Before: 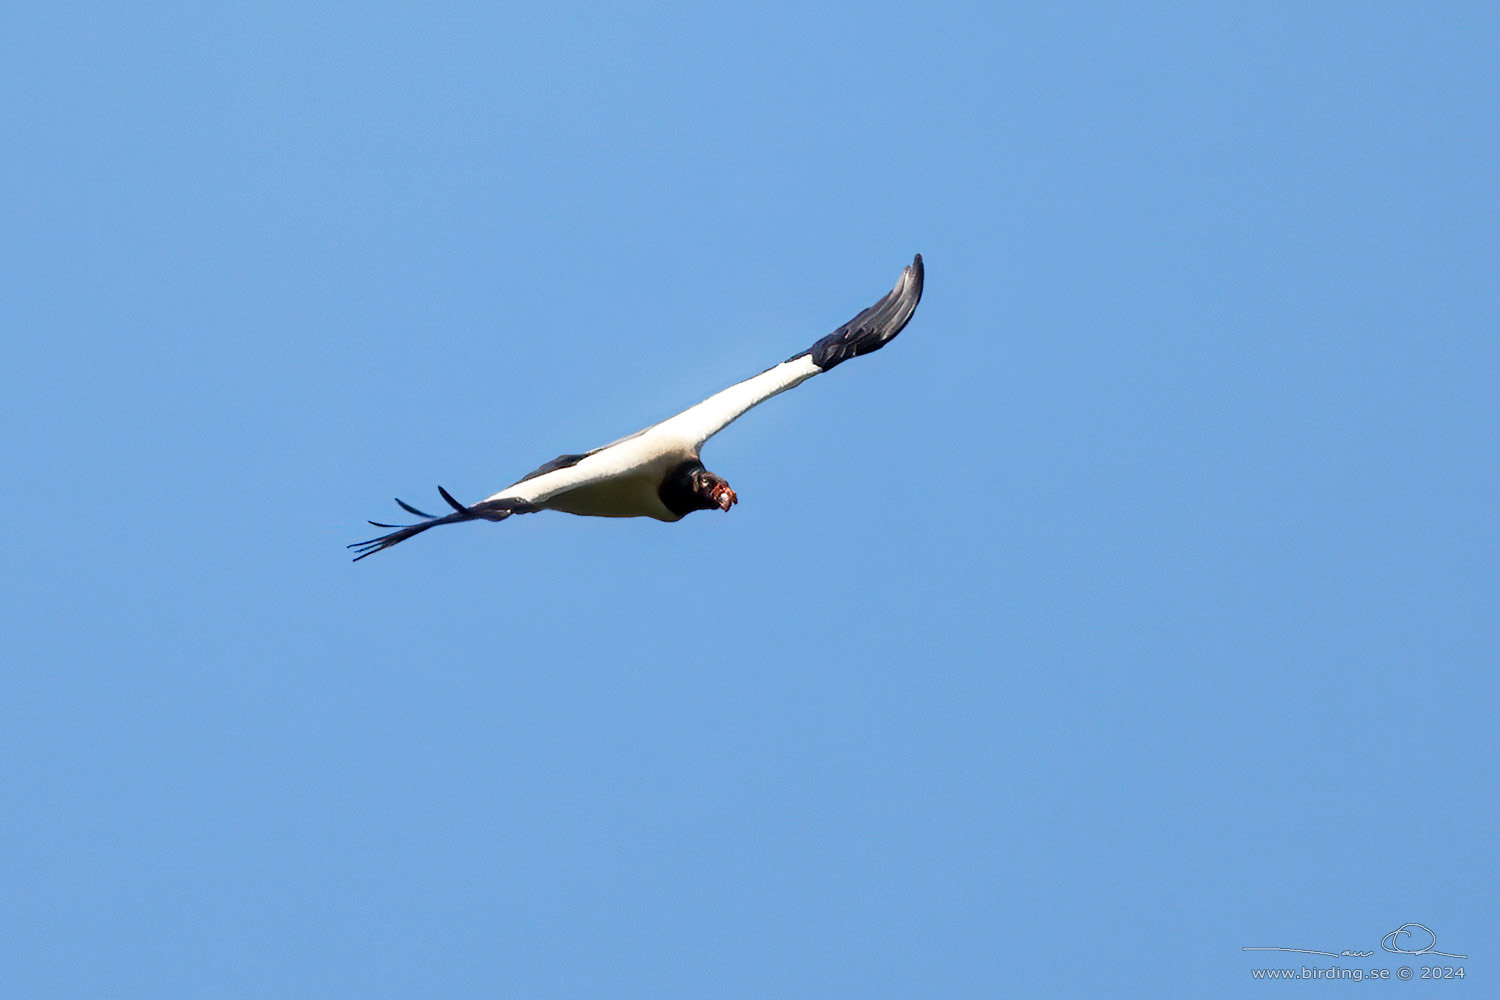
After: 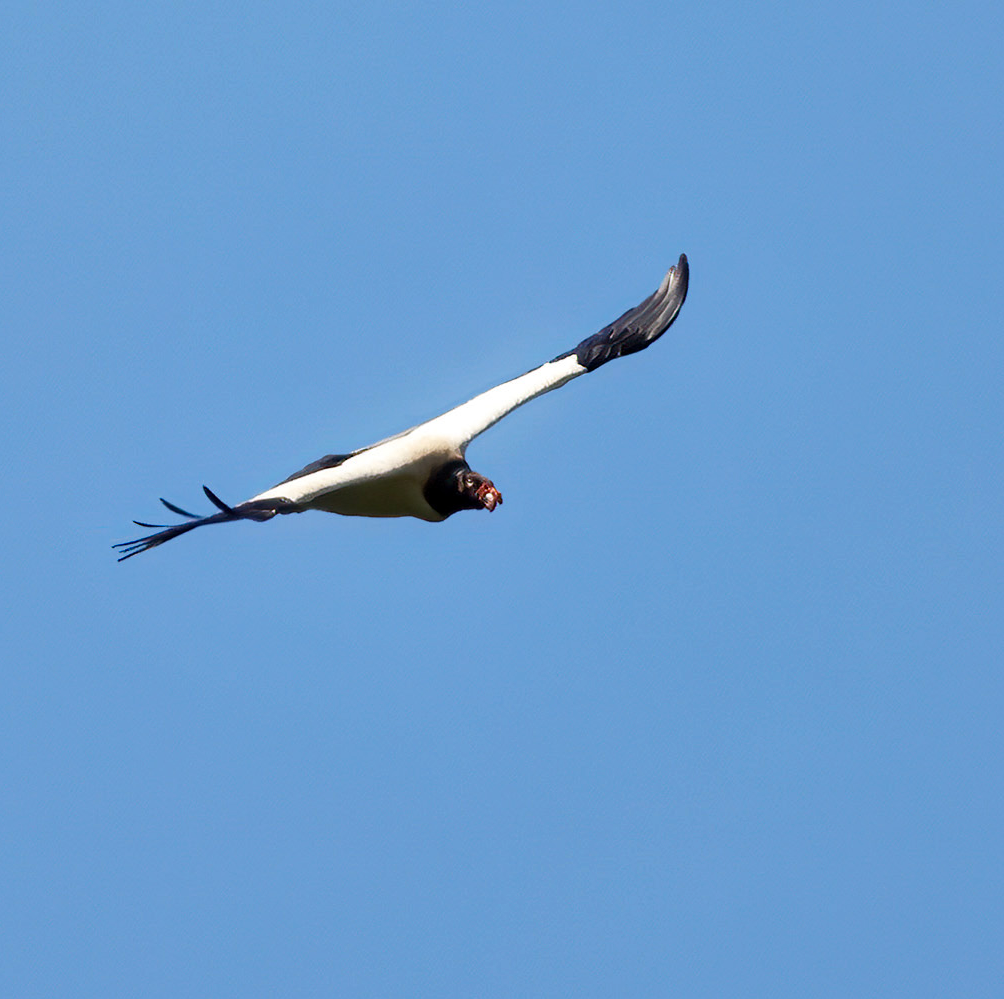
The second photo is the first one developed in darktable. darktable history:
shadows and highlights: low approximation 0.01, soften with gaussian
crop and rotate: left 15.684%, right 17.344%
